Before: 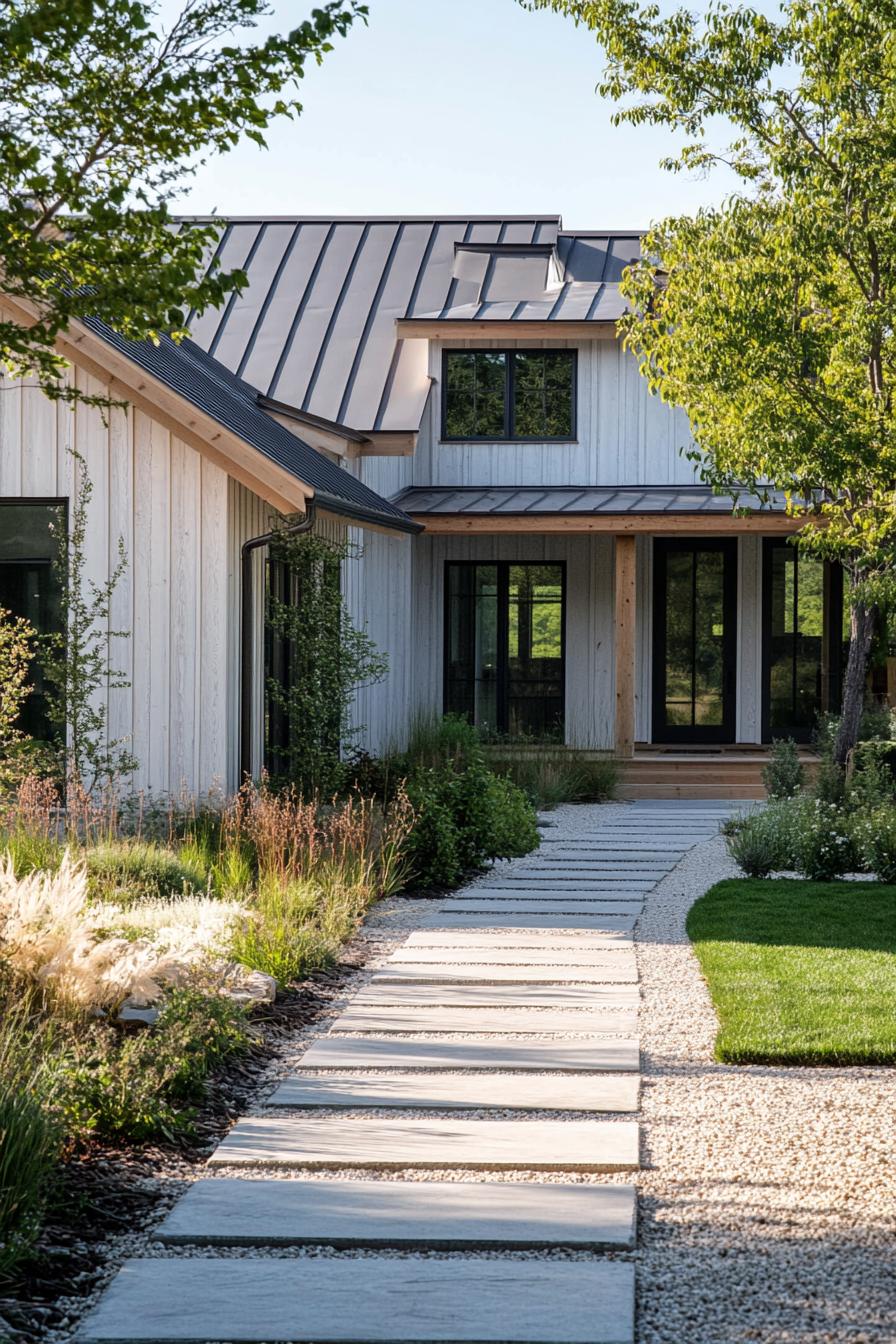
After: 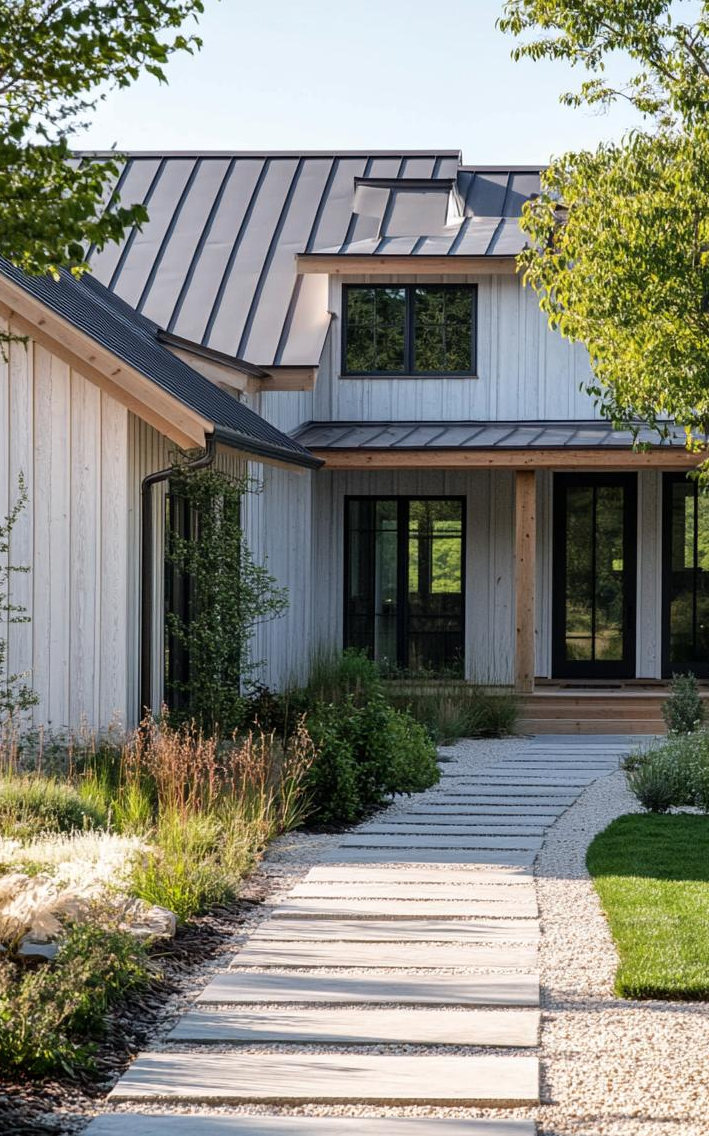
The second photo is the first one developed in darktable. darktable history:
crop: left 11.215%, top 4.873%, right 9.601%, bottom 10.574%
